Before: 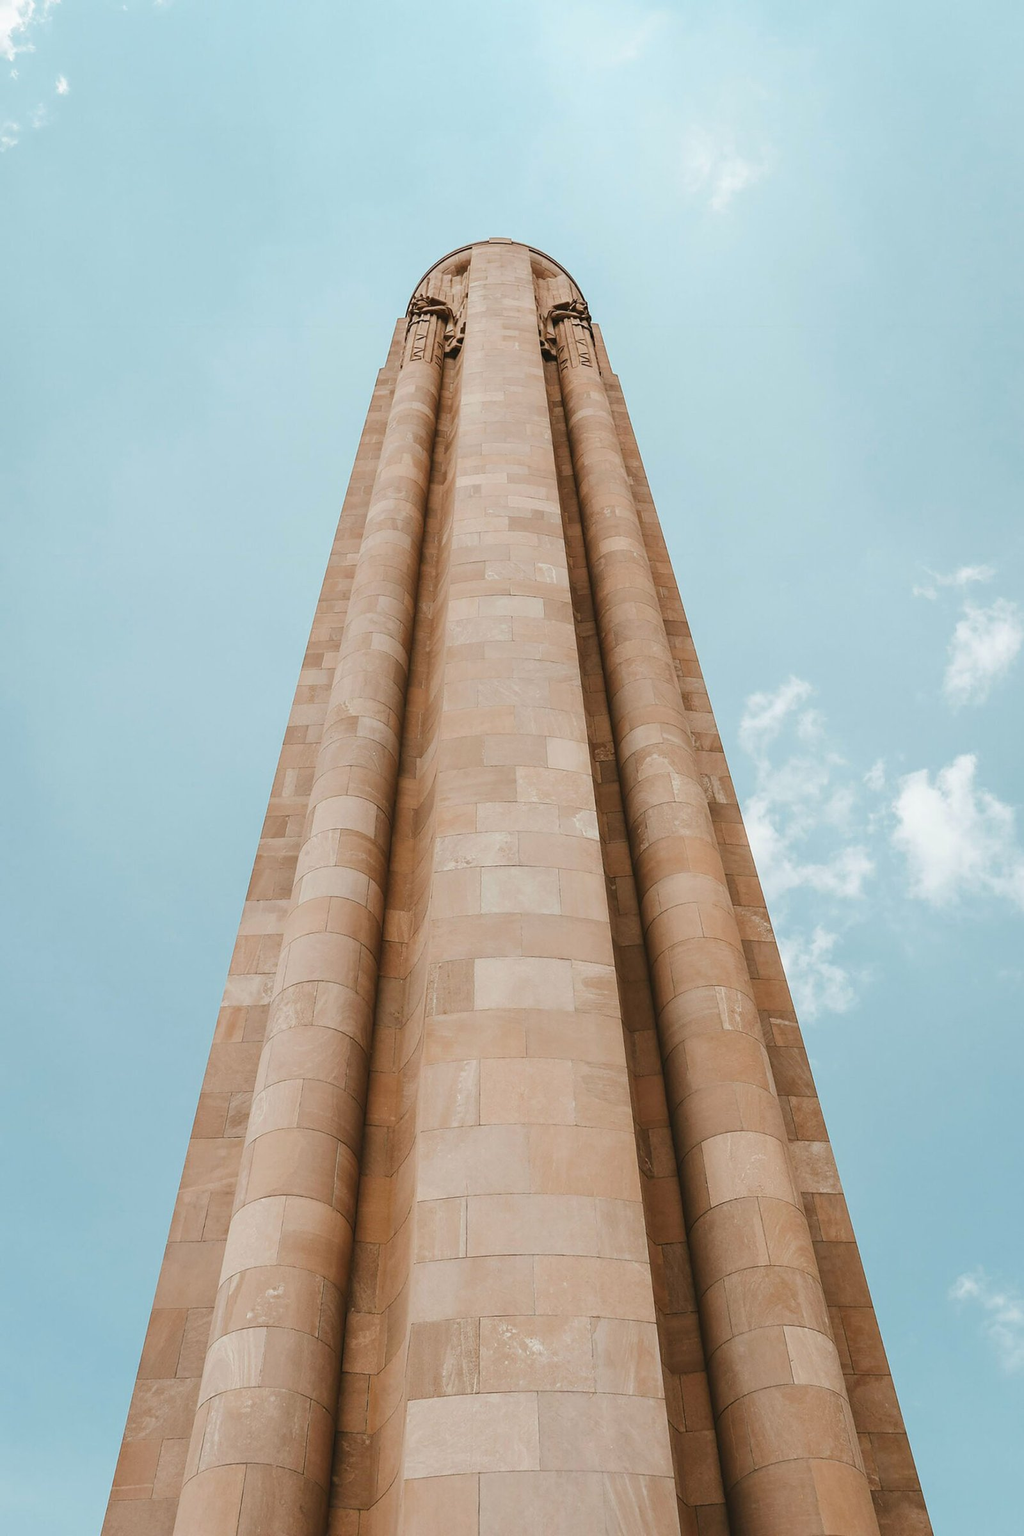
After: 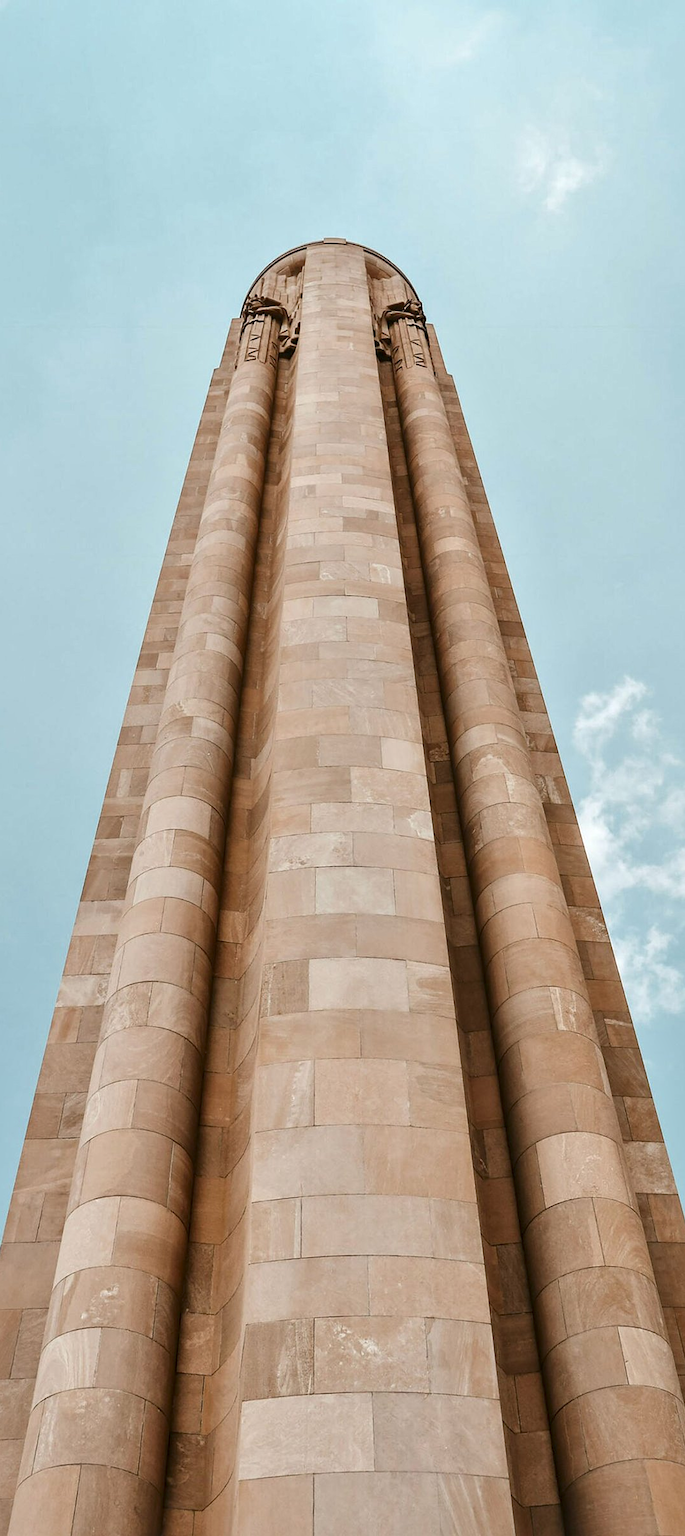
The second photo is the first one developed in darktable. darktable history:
local contrast: mode bilateral grid, contrast 24, coarseness 48, detail 152%, midtone range 0.2
crop and rotate: left 16.227%, right 16.801%
exposure: compensate highlight preservation false
